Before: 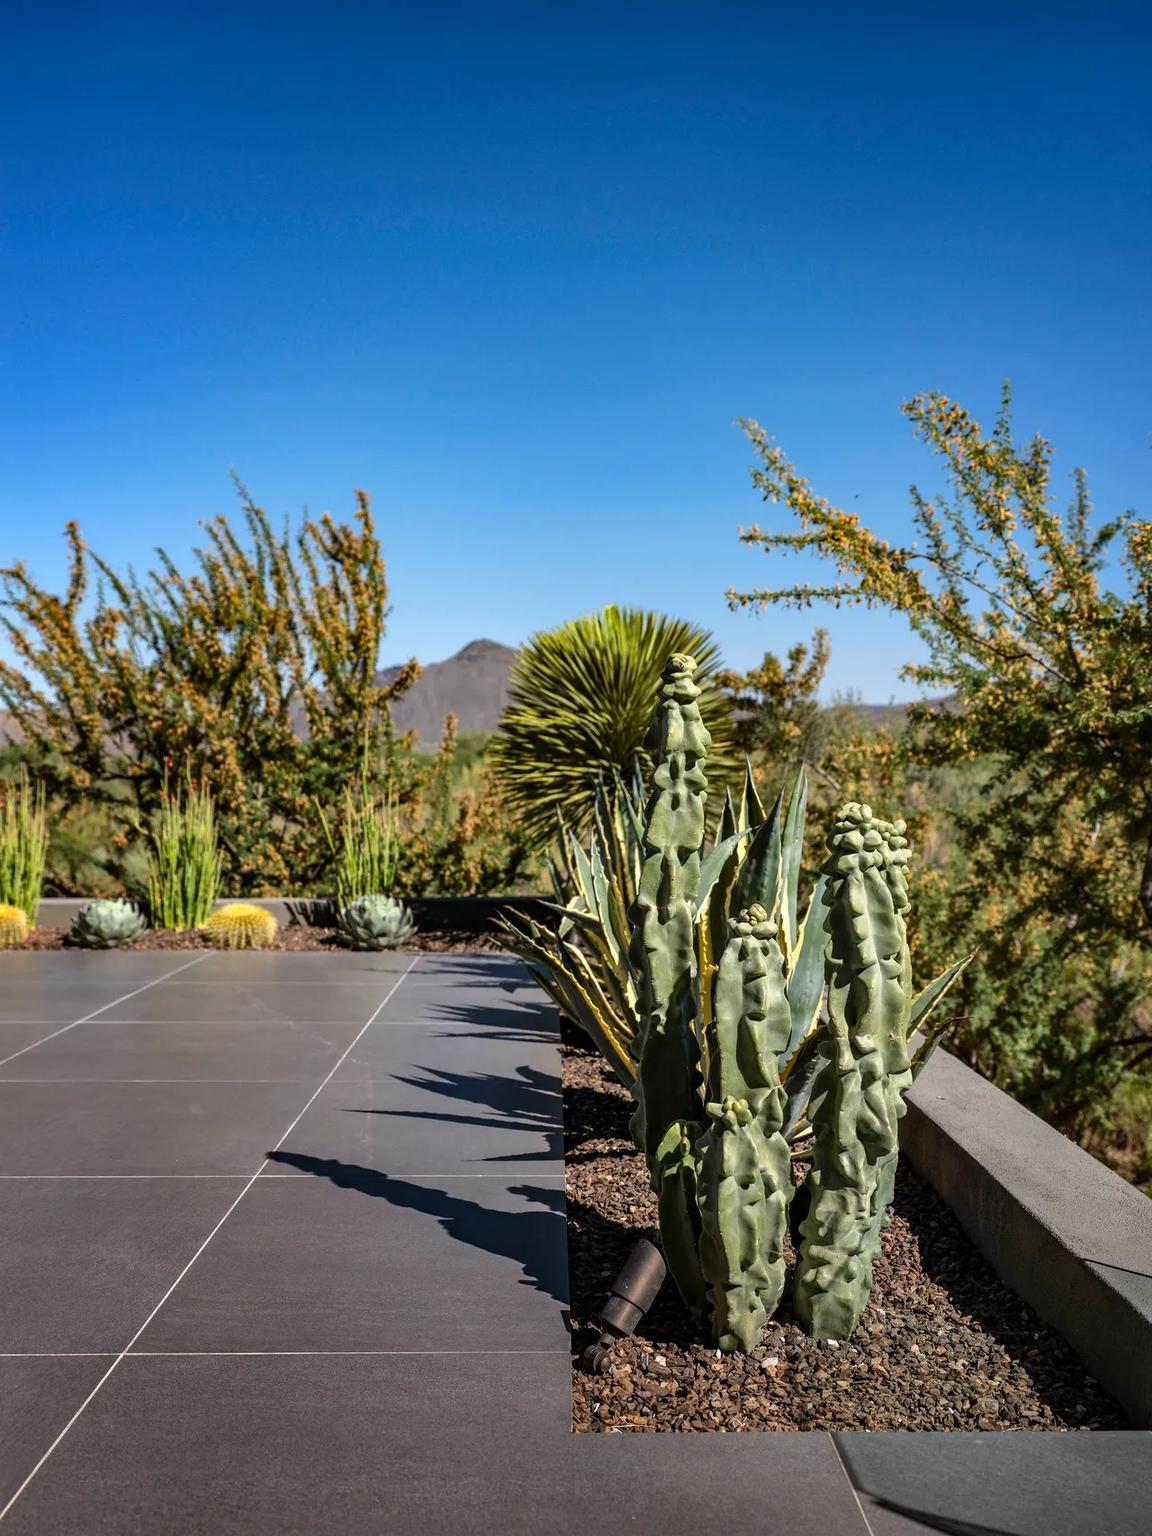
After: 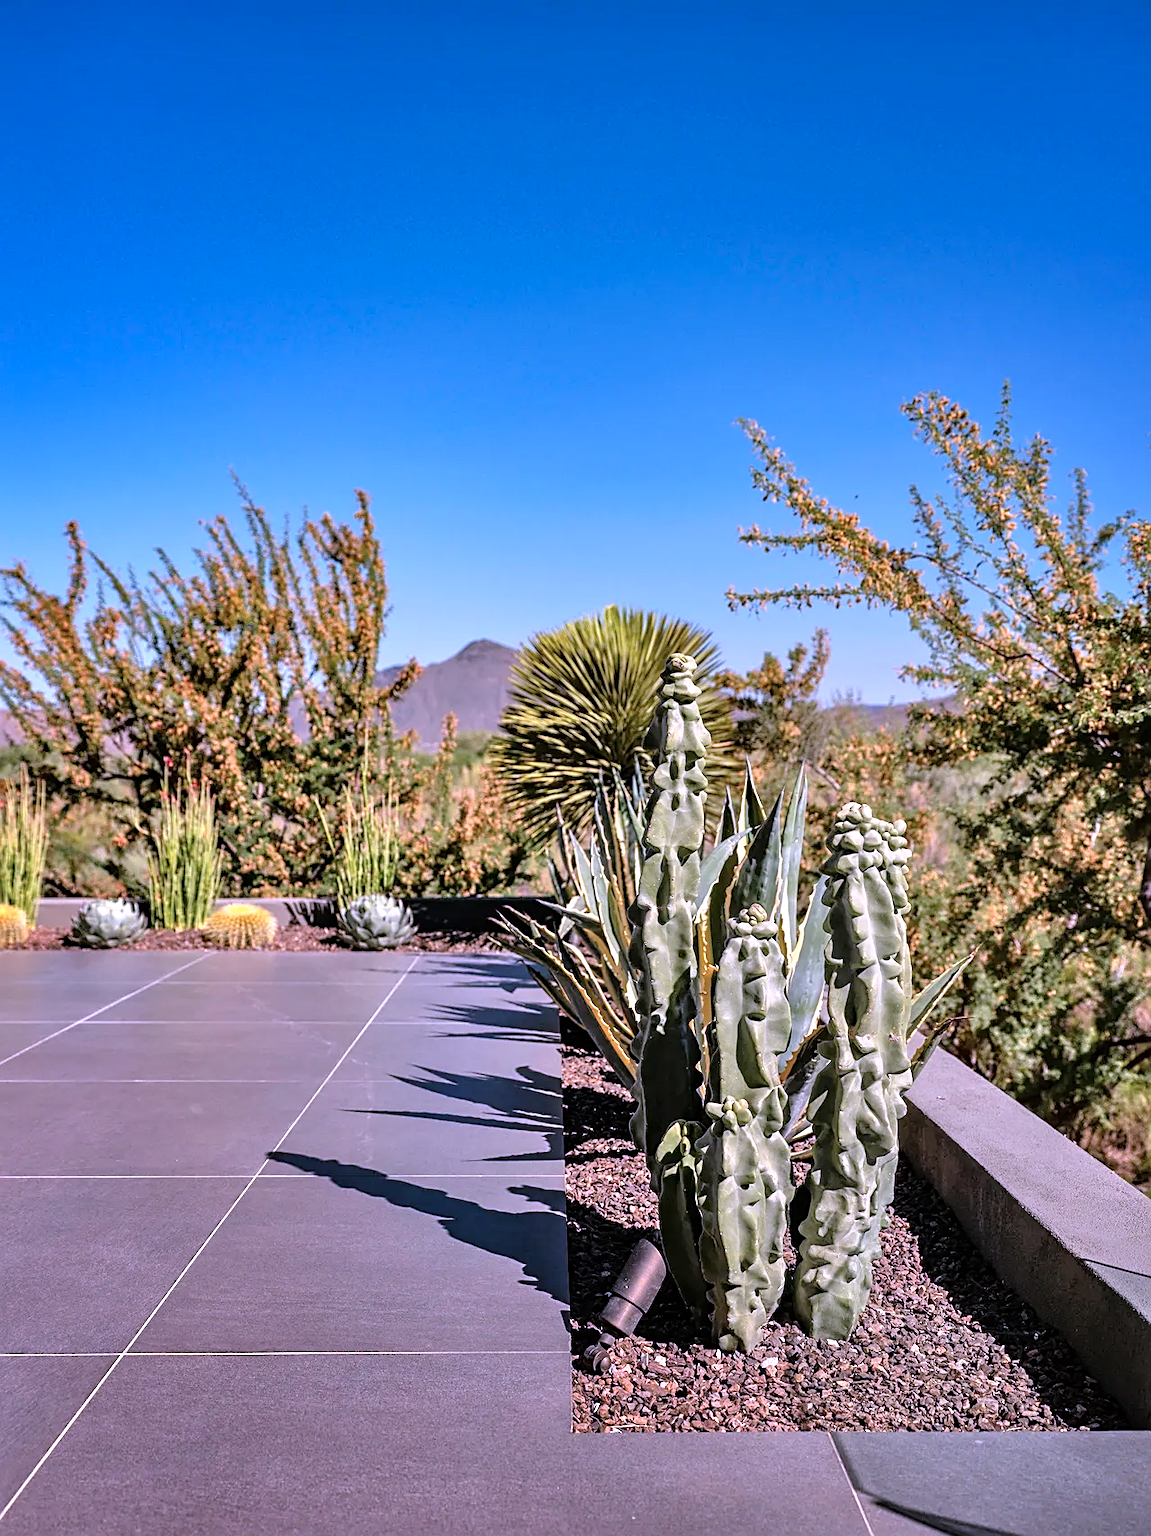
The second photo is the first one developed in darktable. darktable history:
white balance: red 0.988, blue 1.017
sharpen: on, module defaults
tone equalizer: -7 EV 0.15 EV, -6 EV 0.6 EV, -5 EV 1.15 EV, -4 EV 1.33 EV, -3 EV 1.15 EV, -2 EV 0.6 EV, -1 EV 0.15 EV, mask exposure compensation -0.5 EV
color correction: highlights a* 15.03, highlights b* -25.07
